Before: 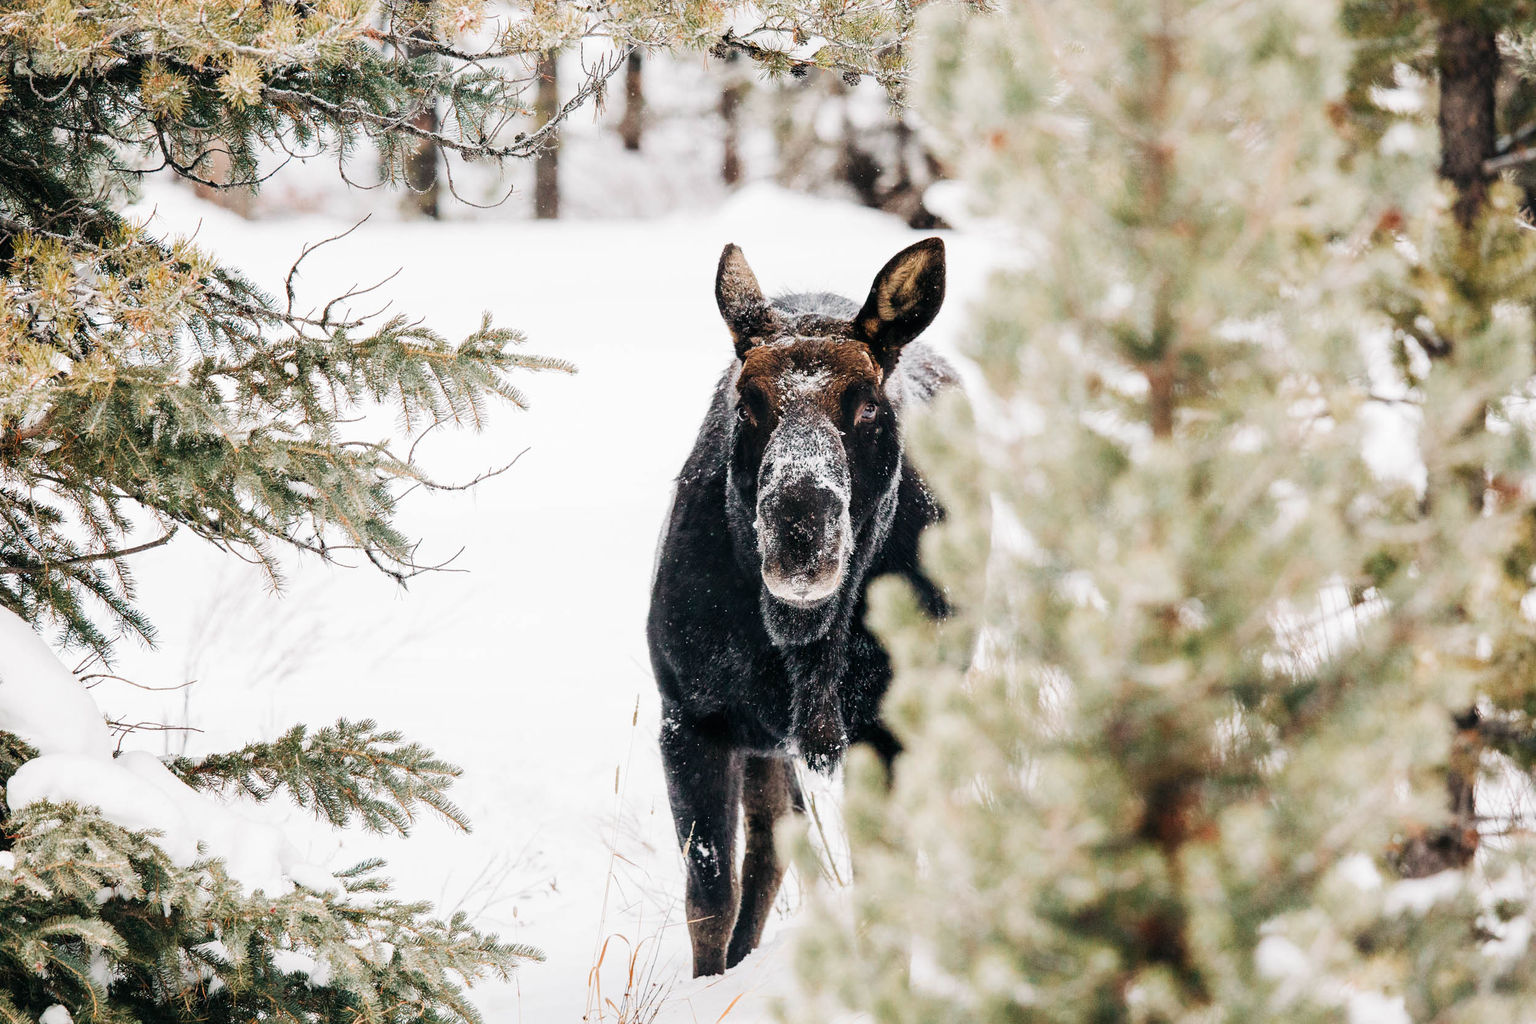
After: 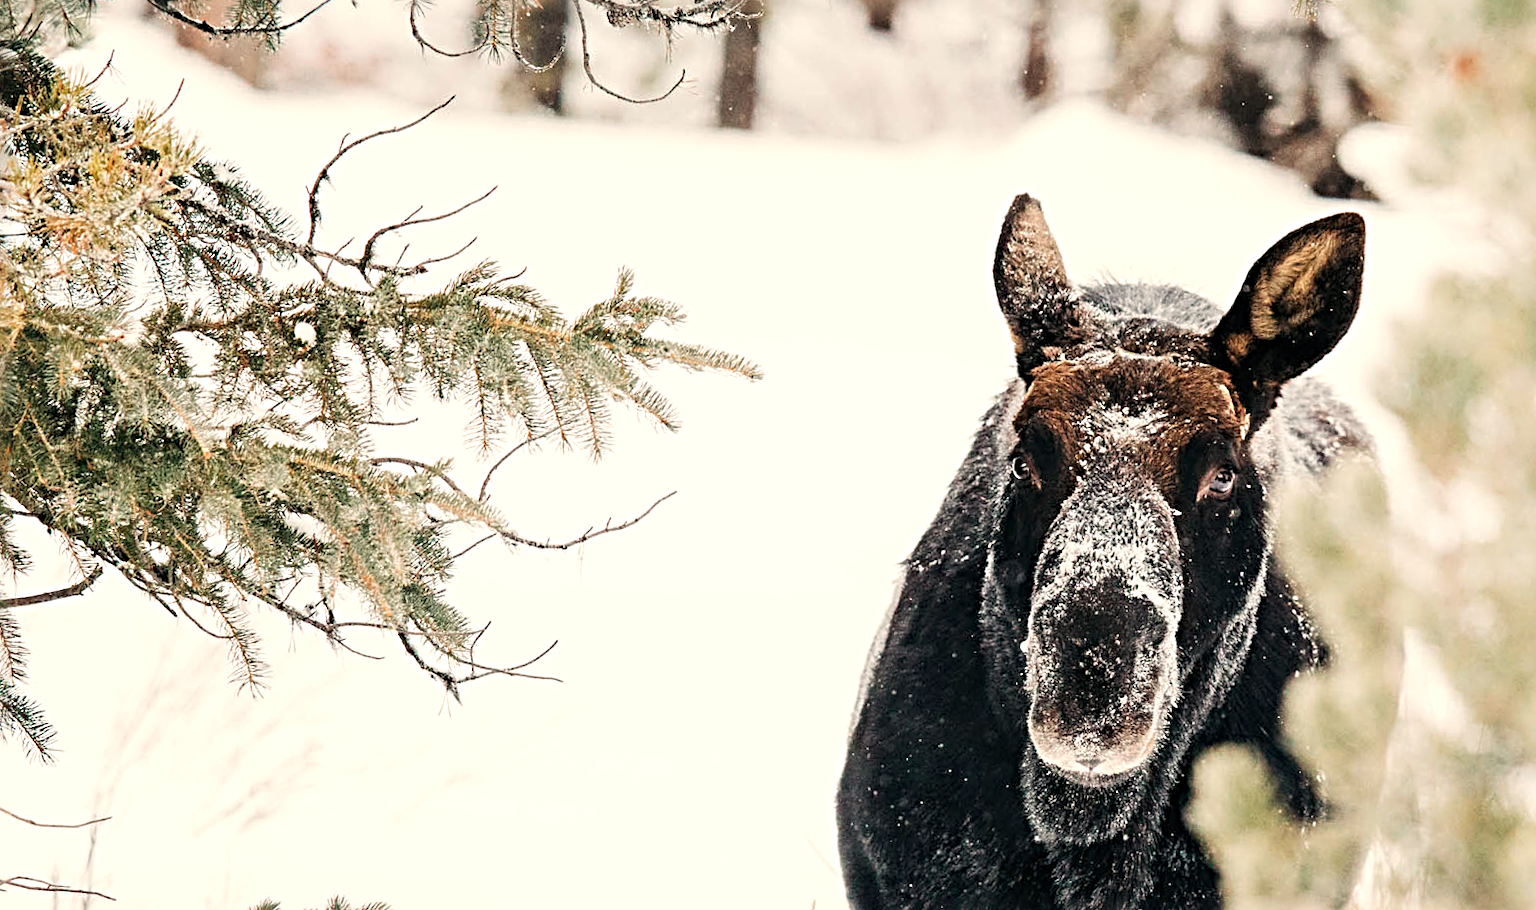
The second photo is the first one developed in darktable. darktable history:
crop and rotate: angle -4.99°, left 2.122%, top 6.945%, right 27.566%, bottom 30.519%
exposure: exposure 0.131 EV, compensate highlight preservation false
white balance: red 1.045, blue 0.932
sharpen: radius 4.883
